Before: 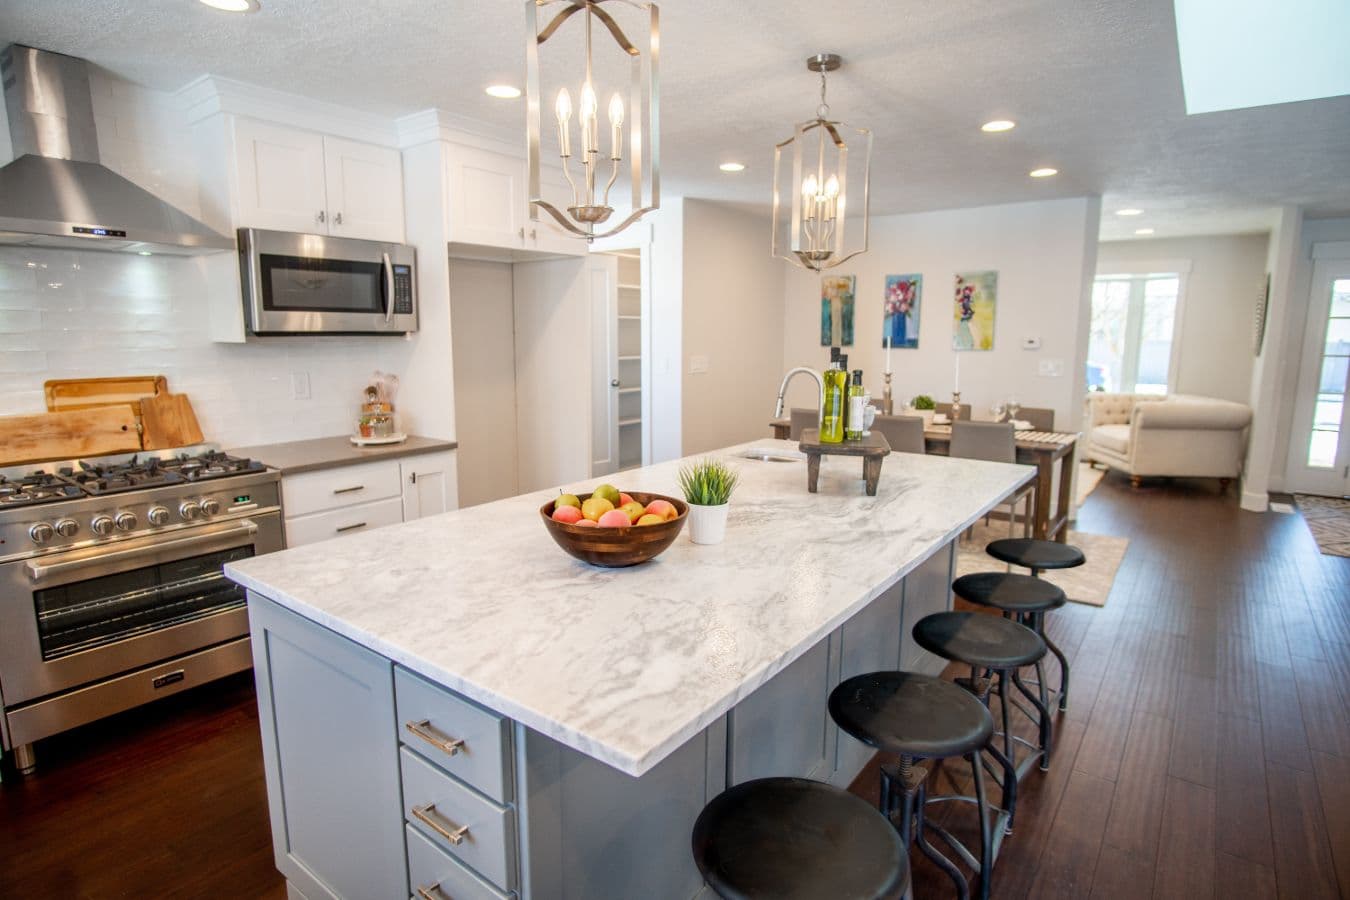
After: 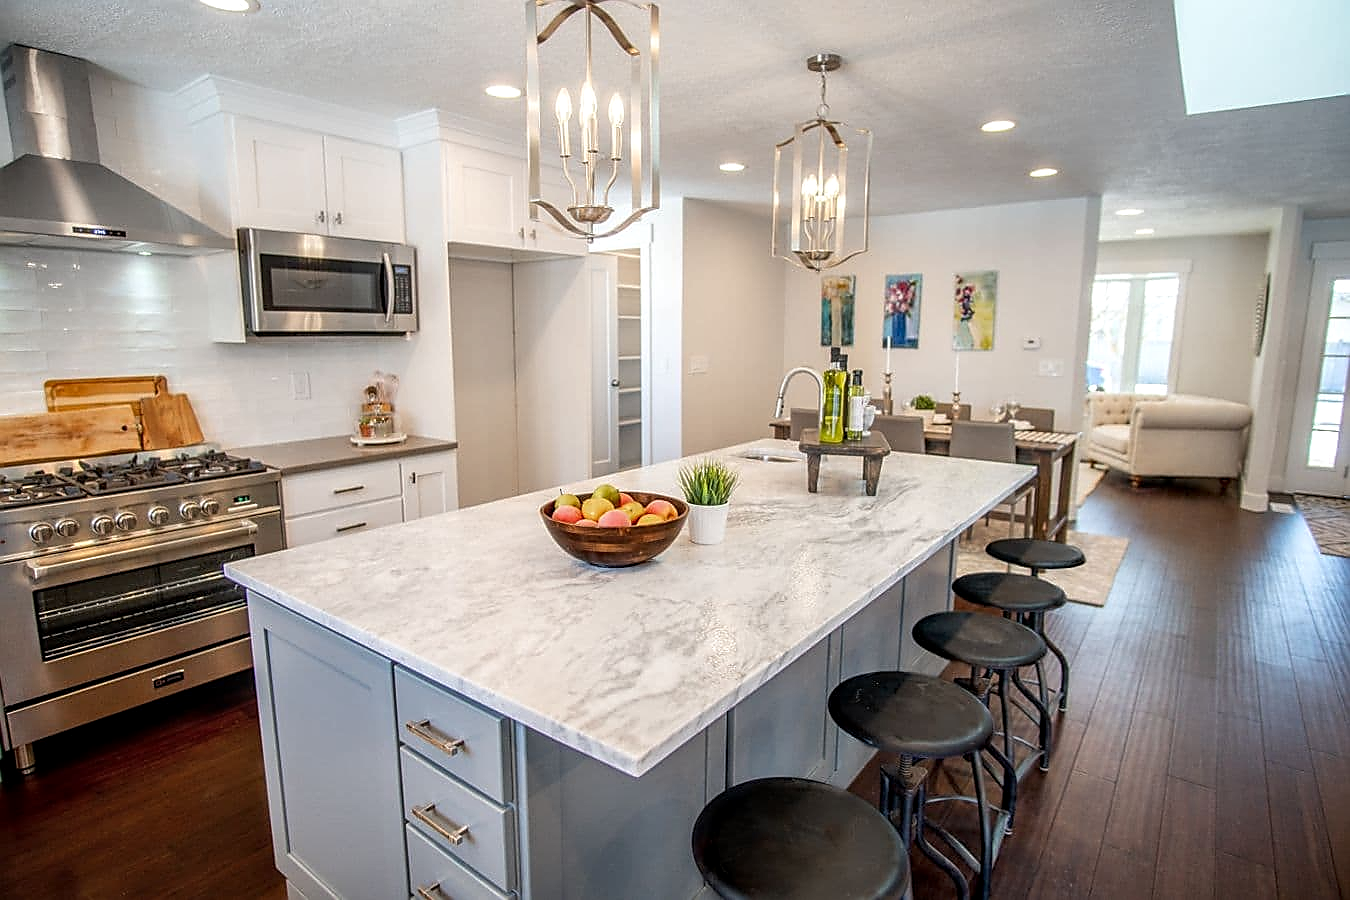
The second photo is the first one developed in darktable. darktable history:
sharpen: radius 1.359, amount 1.252, threshold 0.681
local contrast: on, module defaults
